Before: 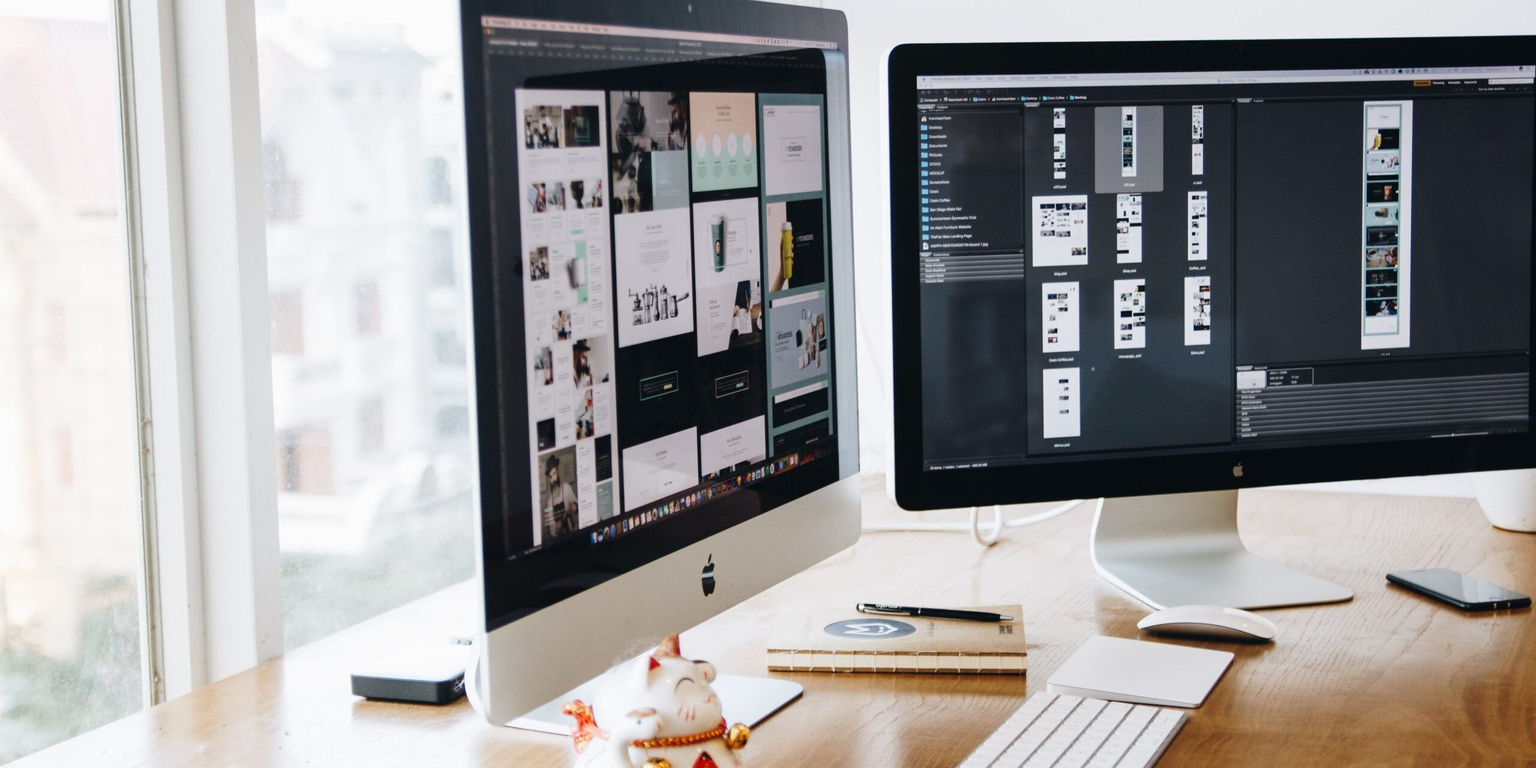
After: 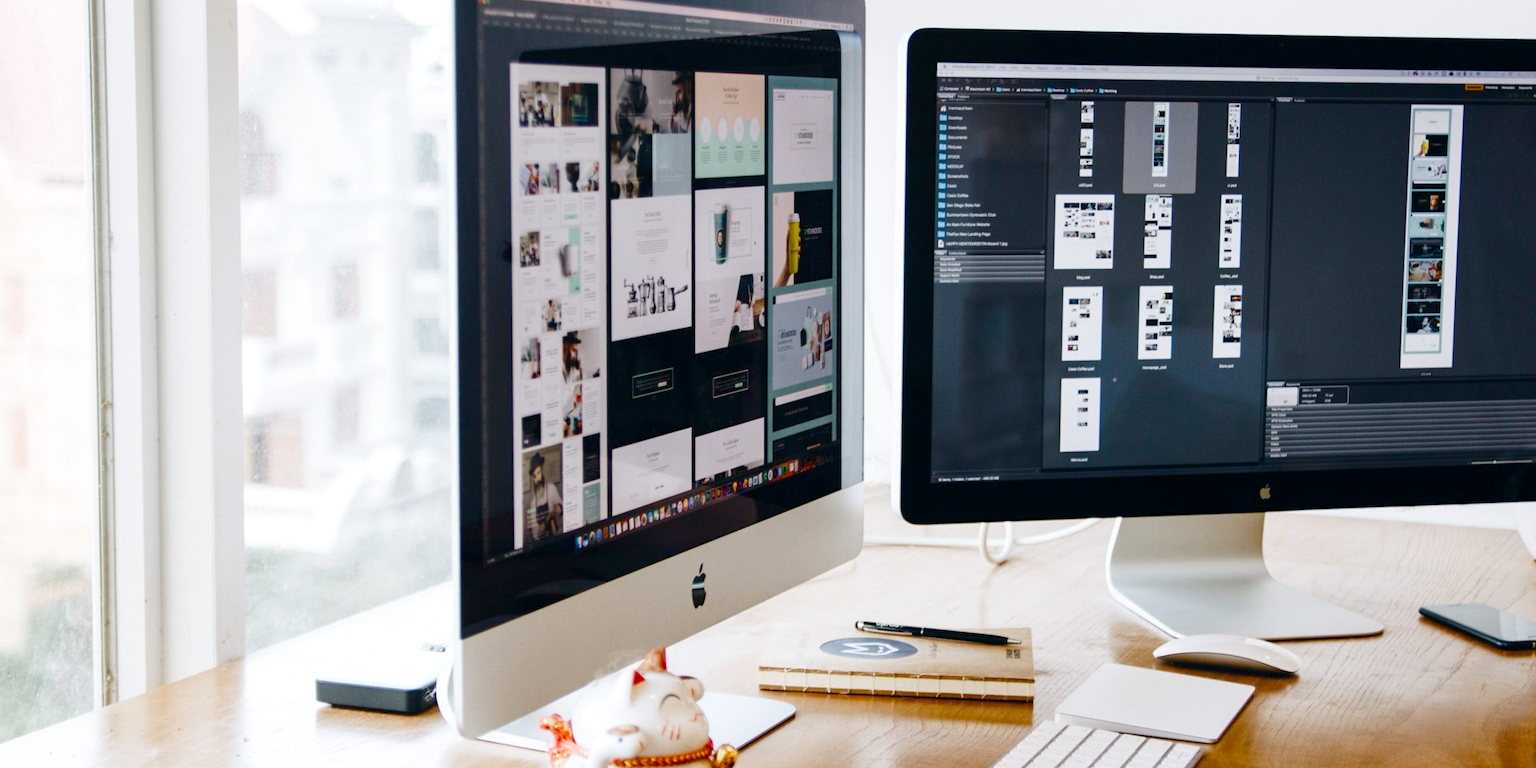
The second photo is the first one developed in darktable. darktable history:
exposure: black level correction 0.002, exposure 0.148 EV, compensate highlight preservation false
crop and rotate: angle -1.82°
color balance rgb: perceptual saturation grading › global saturation 20%, perceptual saturation grading › highlights -25.888%, perceptual saturation grading › shadows 50.125%, perceptual brilliance grading › global brilliance 1.864%, perceptual brilliance grading › highlights -3.538%
